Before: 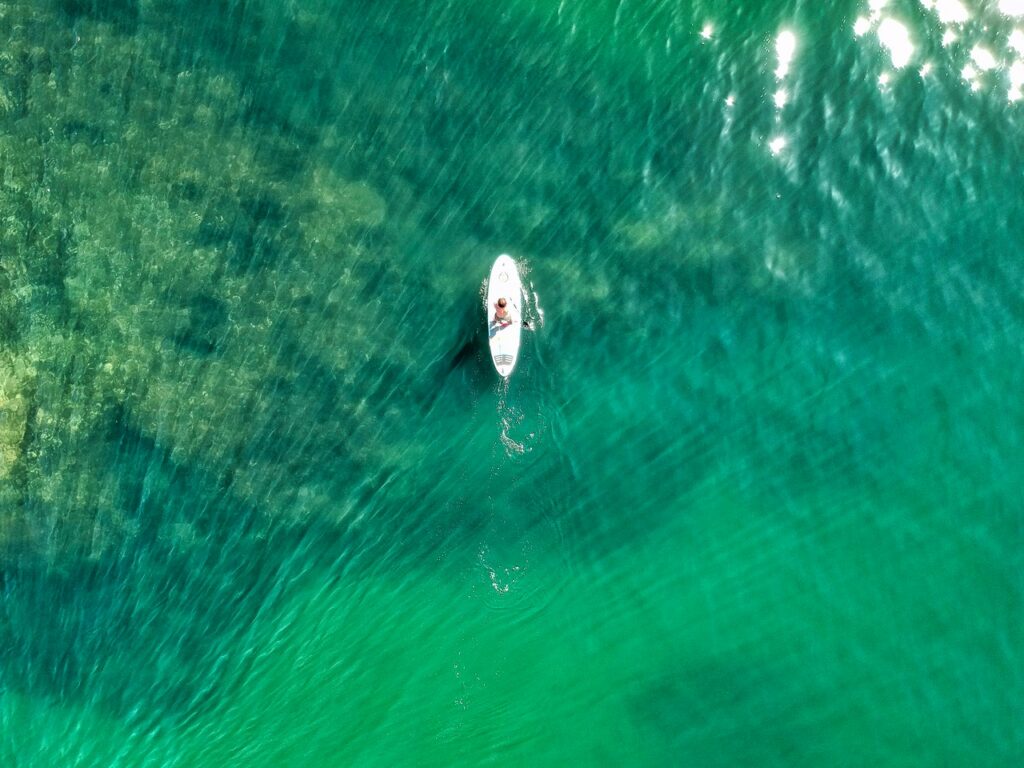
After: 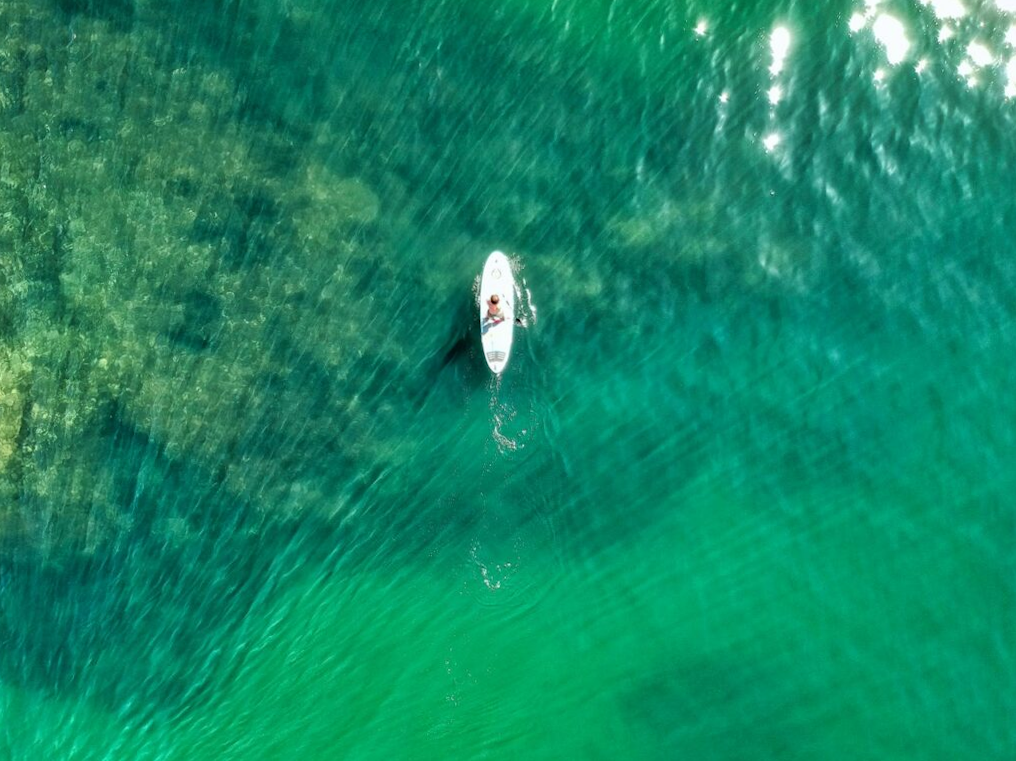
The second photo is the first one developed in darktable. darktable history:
white balance: red 0.978, blue 0.999
rotate and perspective: rotation 0.192°, lens shift (horizontal) -0.015, crop left 0.005, crop right 0.996, crop top 0.006, crop bottom 0.99
